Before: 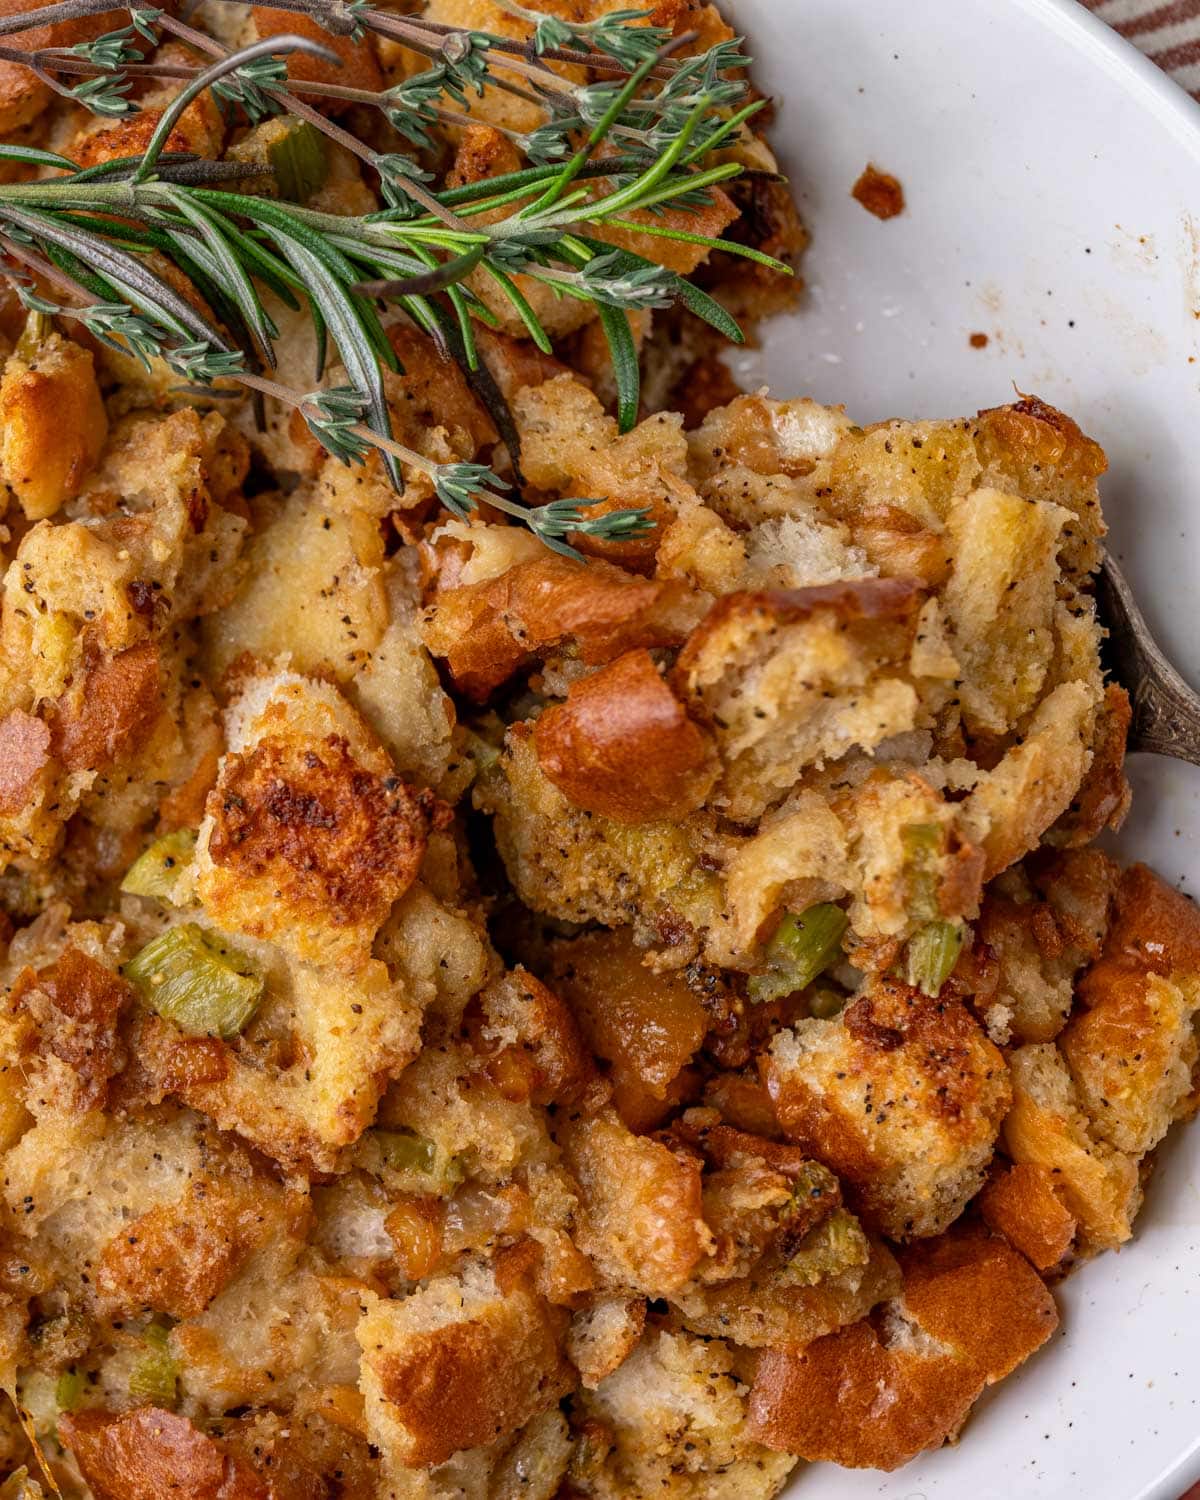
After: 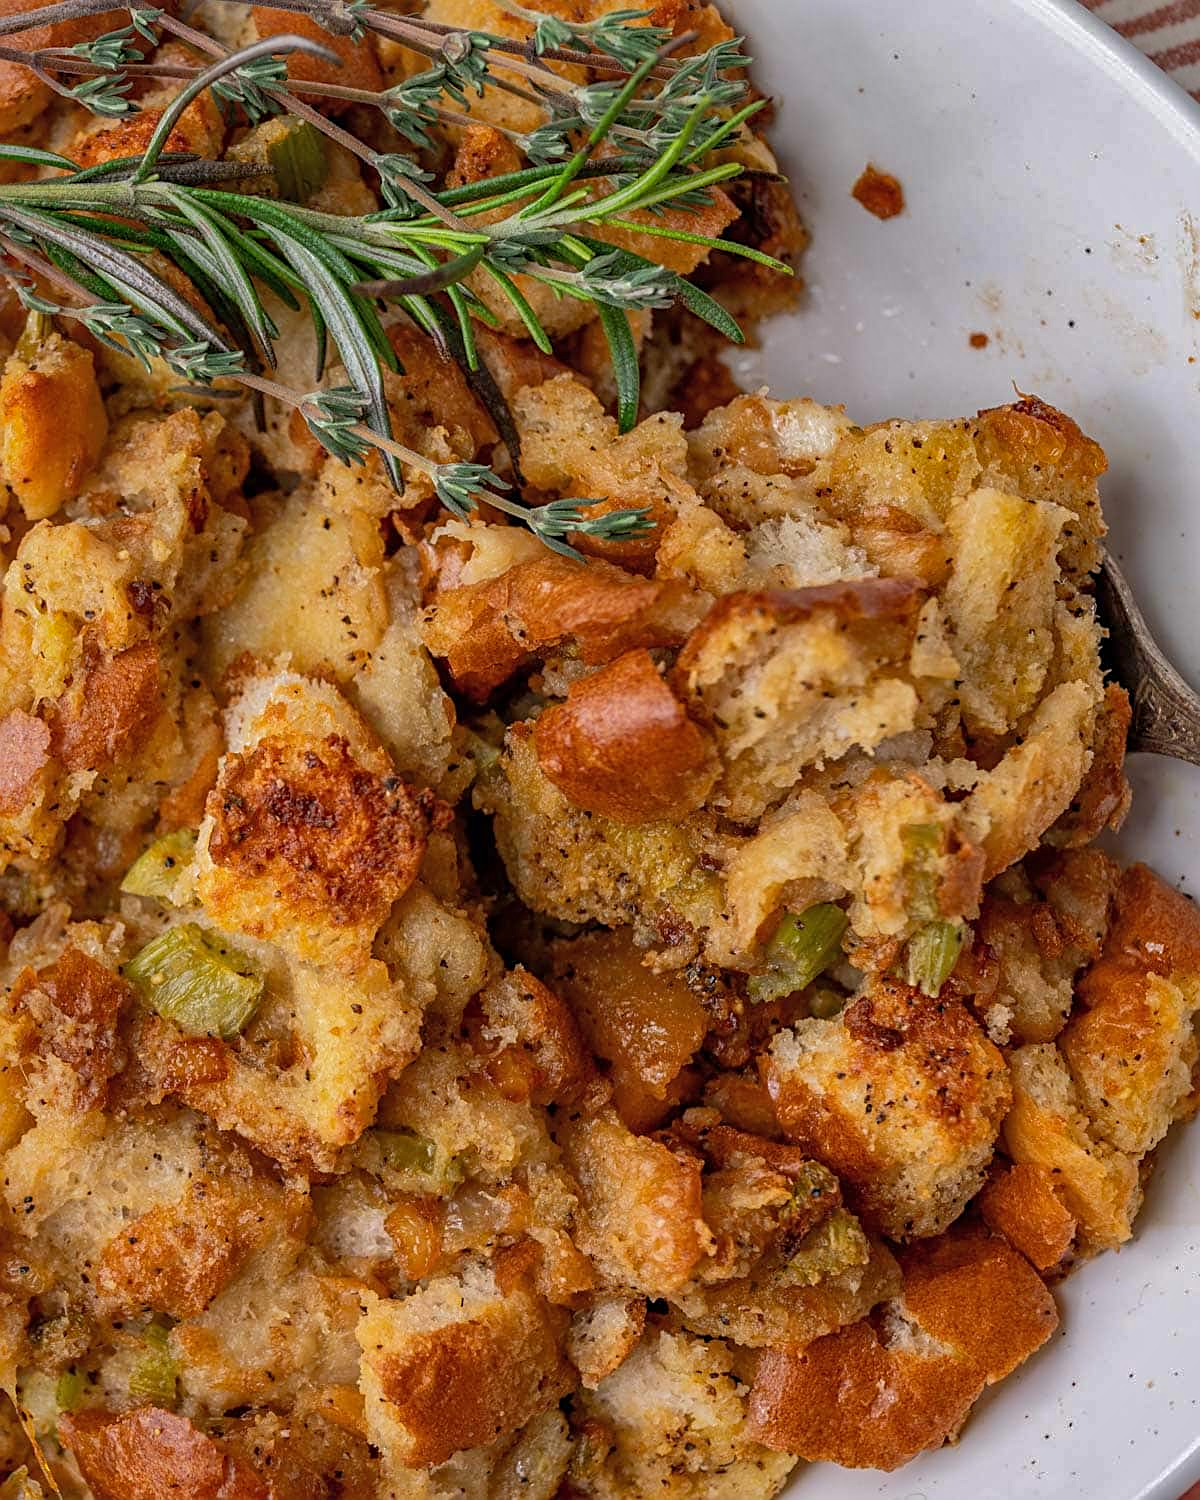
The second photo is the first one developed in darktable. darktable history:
sharpen: on, module defaults
shadows and highlights: shadows 39.87, highlights -59.91
